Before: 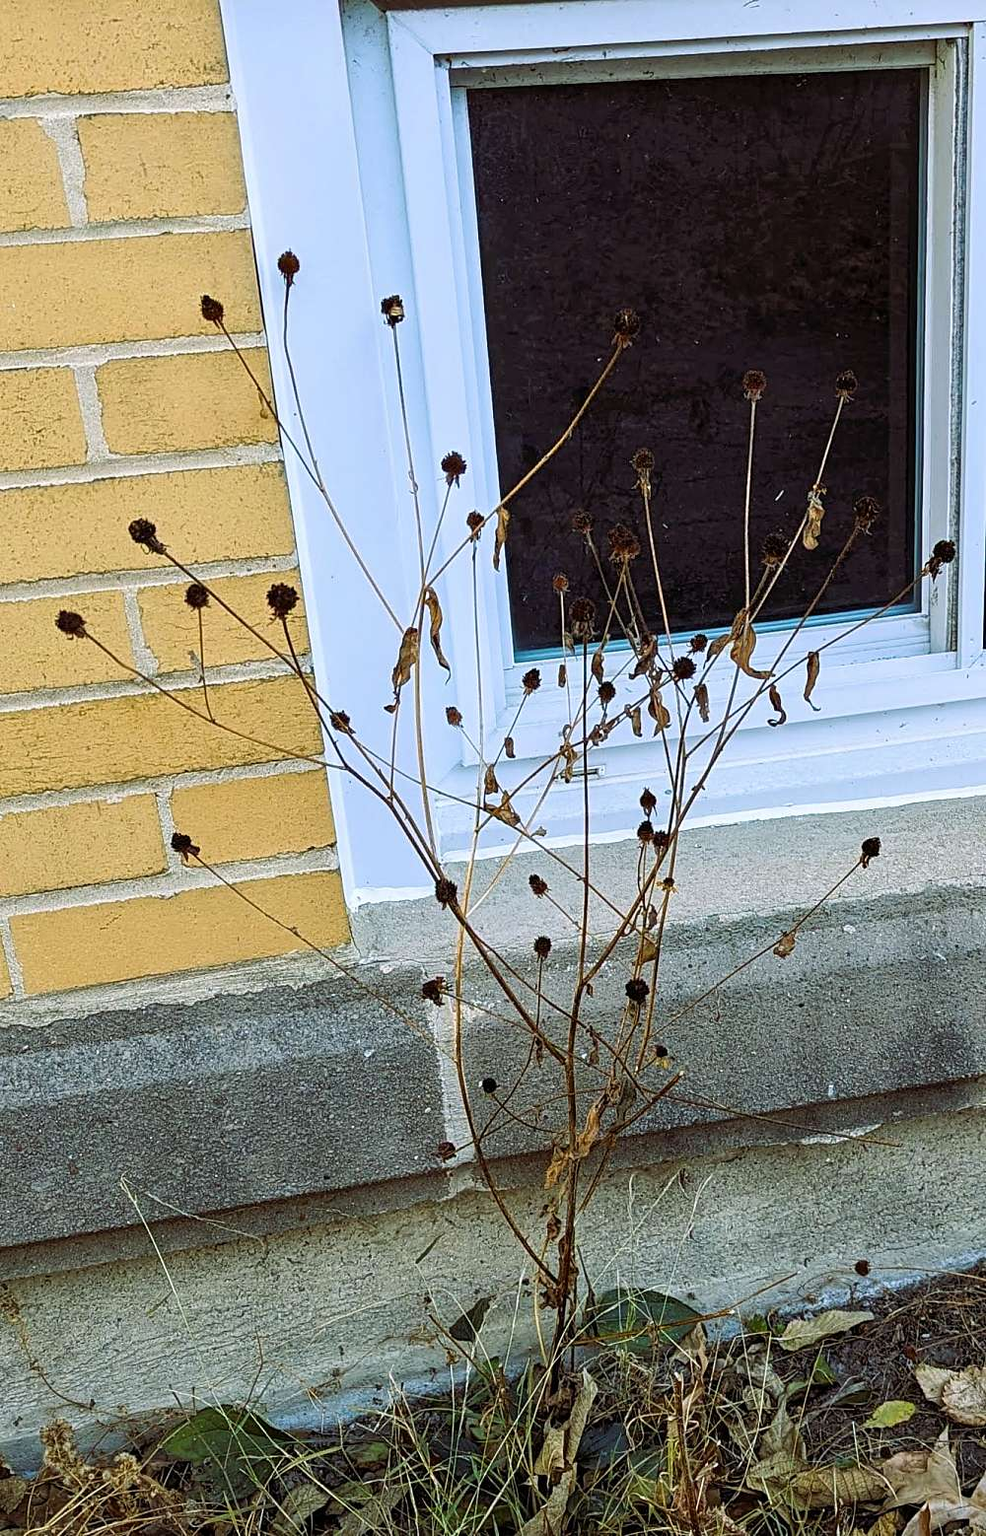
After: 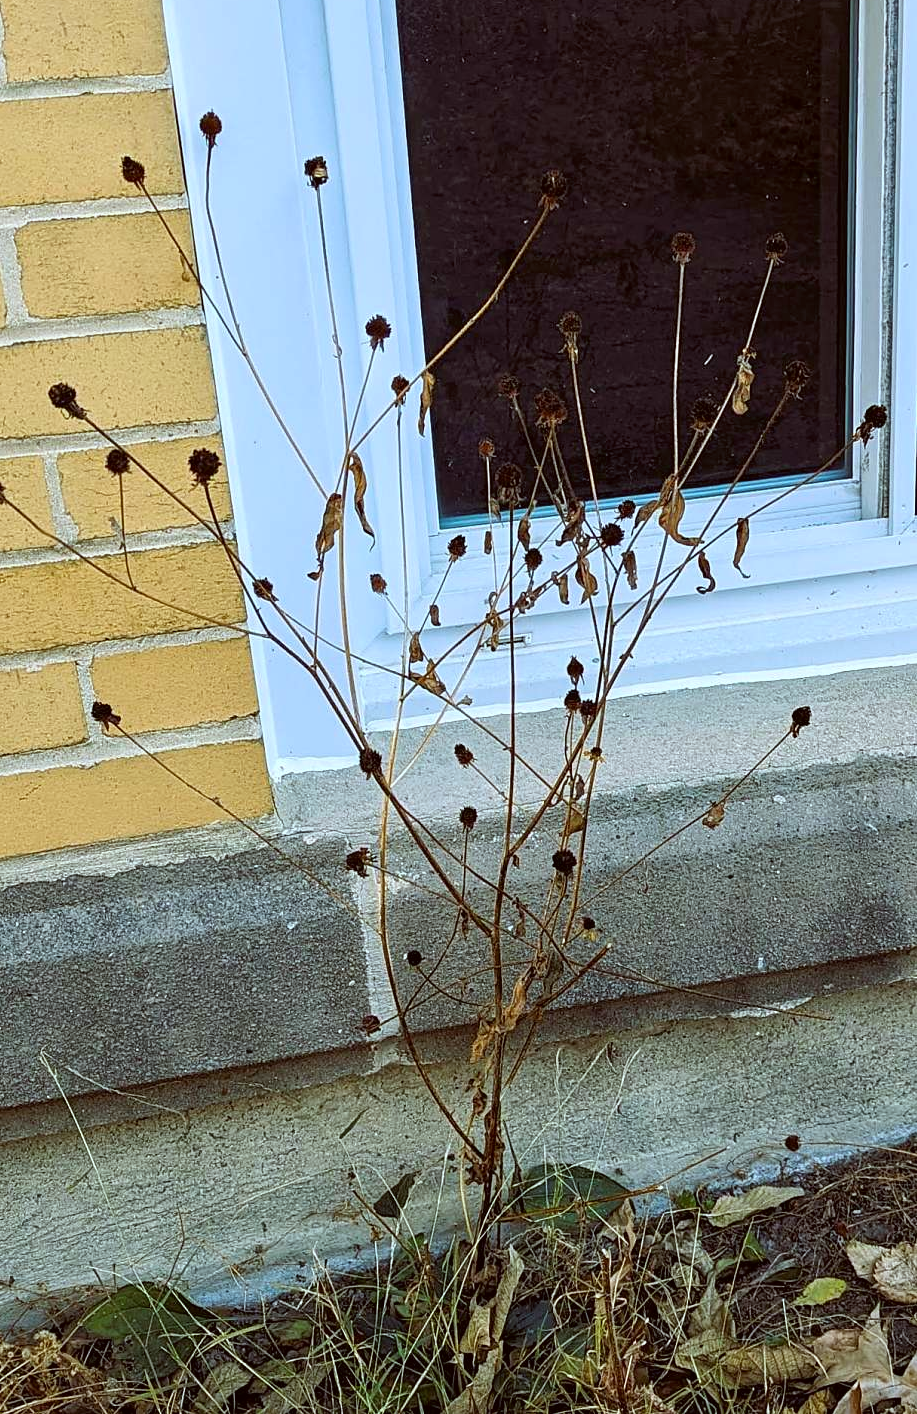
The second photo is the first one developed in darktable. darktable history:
color correction: highlights a* -4.98, highlights b* -3.76, shadows a* 3.83, shadows b* 4.08
crop and rotate: left 8.262%, top 9.226%
